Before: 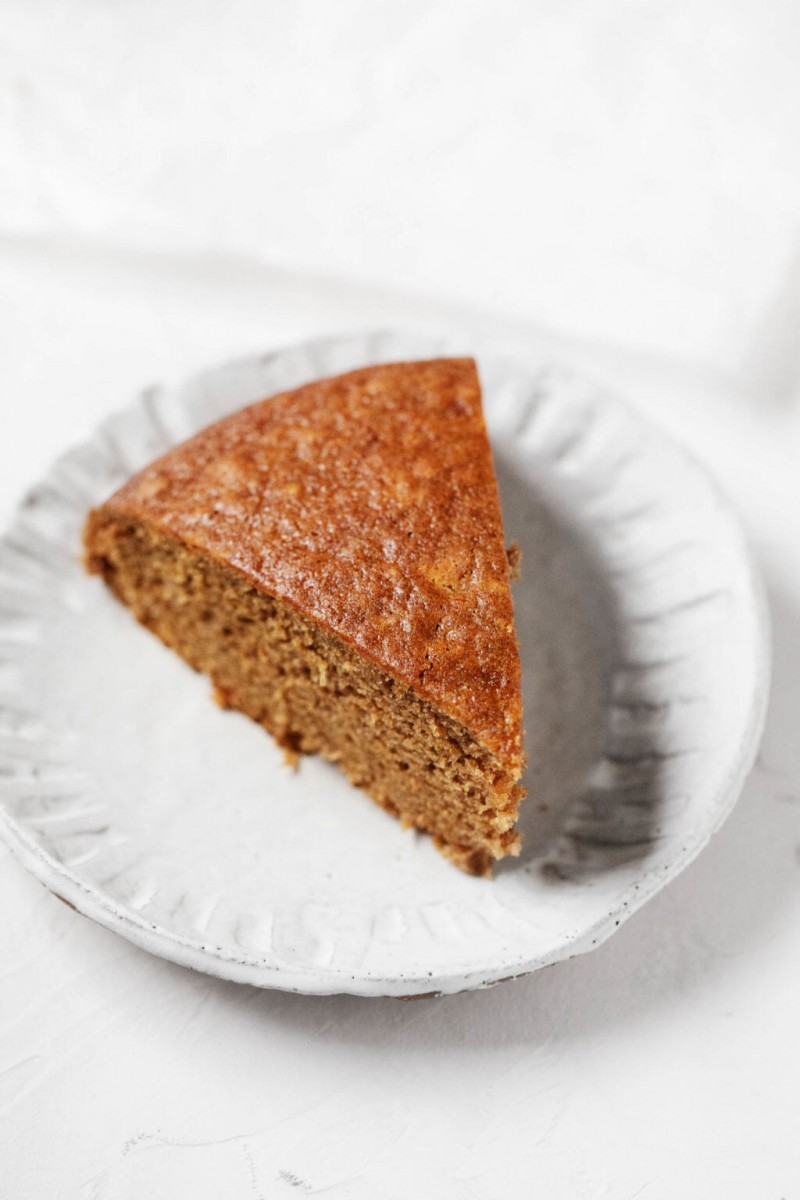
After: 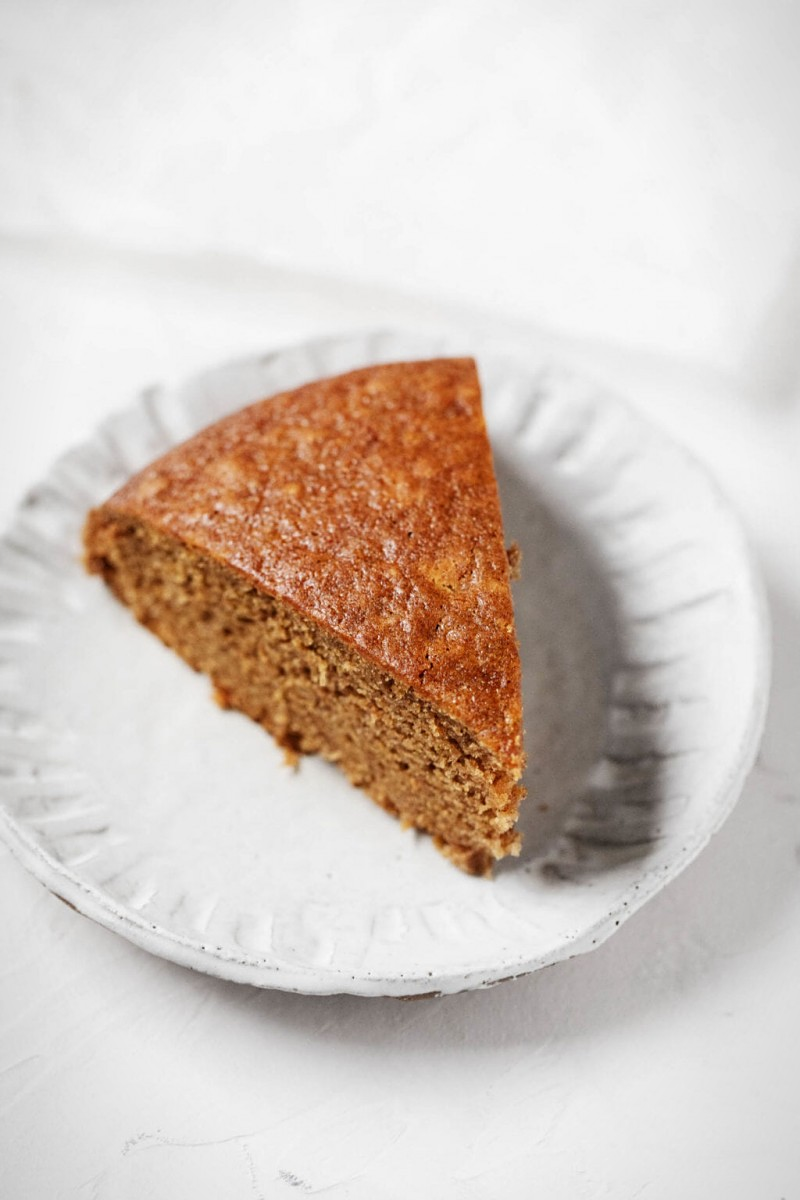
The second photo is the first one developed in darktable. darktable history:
sharpen: amount 0.2
vignetting: fall-off start 97%, fall-off radius 100%, width/height ratio 0.609, unbound false
